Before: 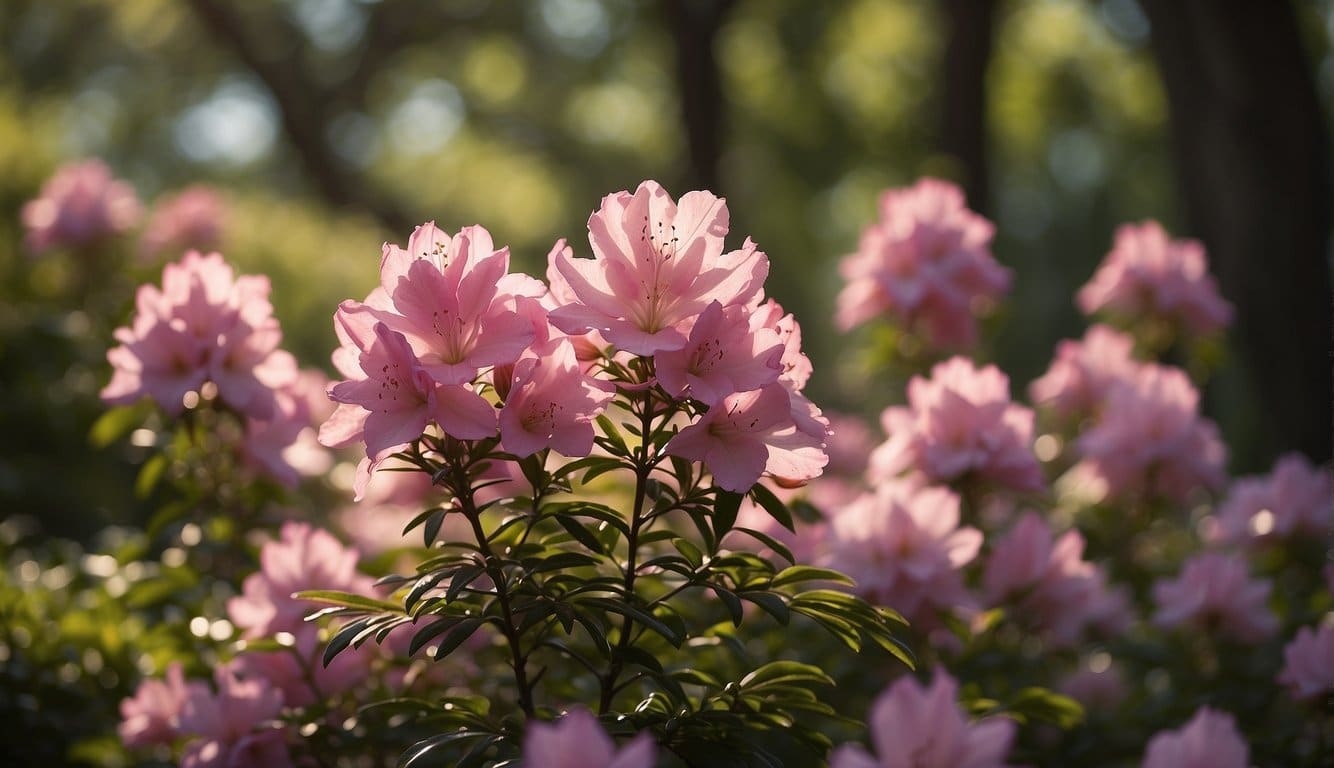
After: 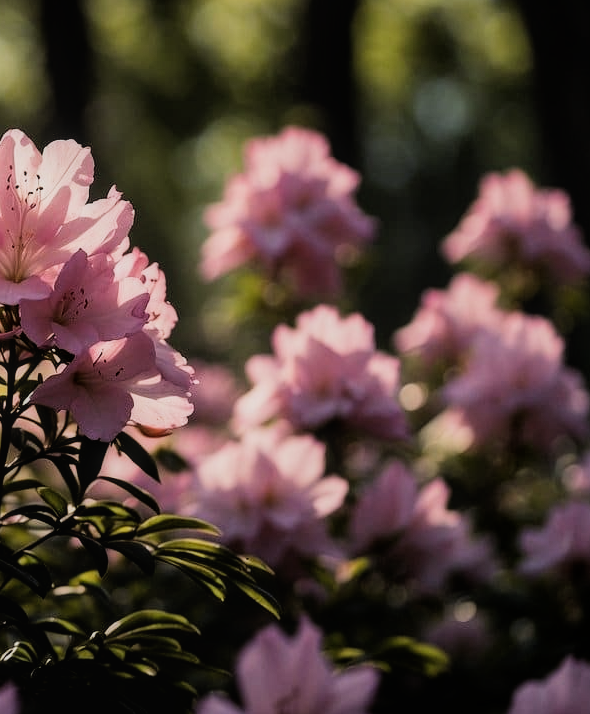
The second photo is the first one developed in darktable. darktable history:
crop: left 47.628%, top 6.643%, right 7.874%
filmic rgb: black relative exposure -5 EV, white relative exposure 3.5 EV, hardness 3.19, contrast 1.4, highlights saturation mix -30%
local contrast: detail 110%
